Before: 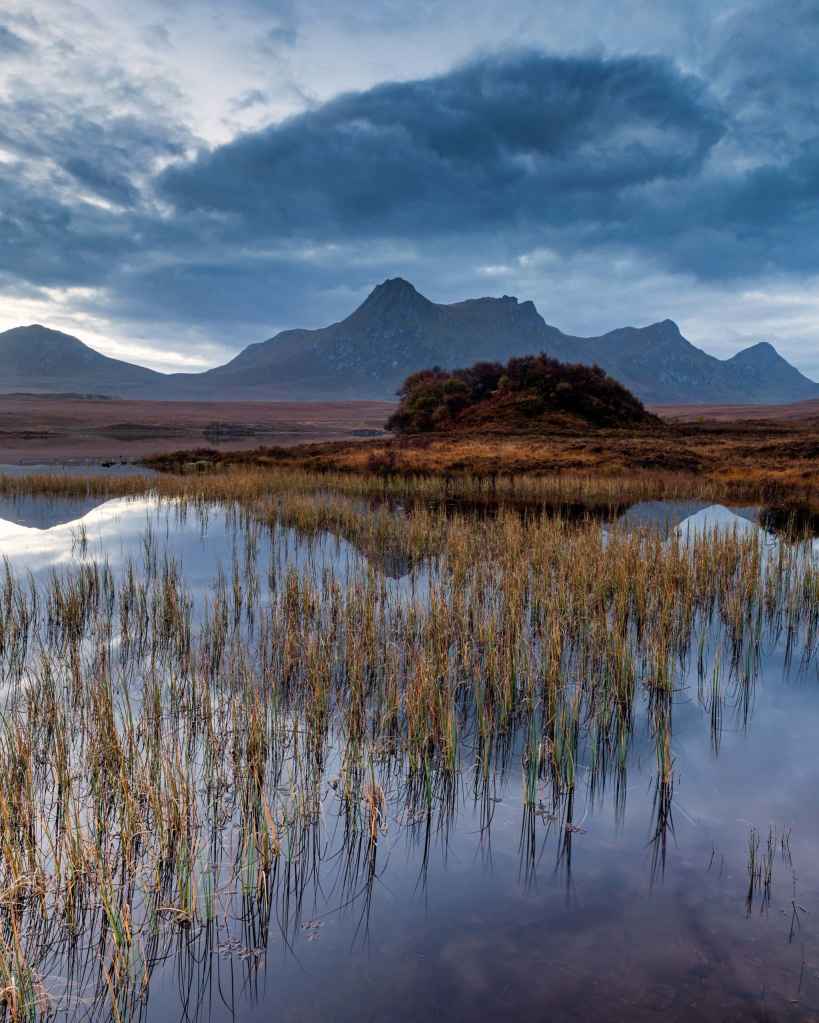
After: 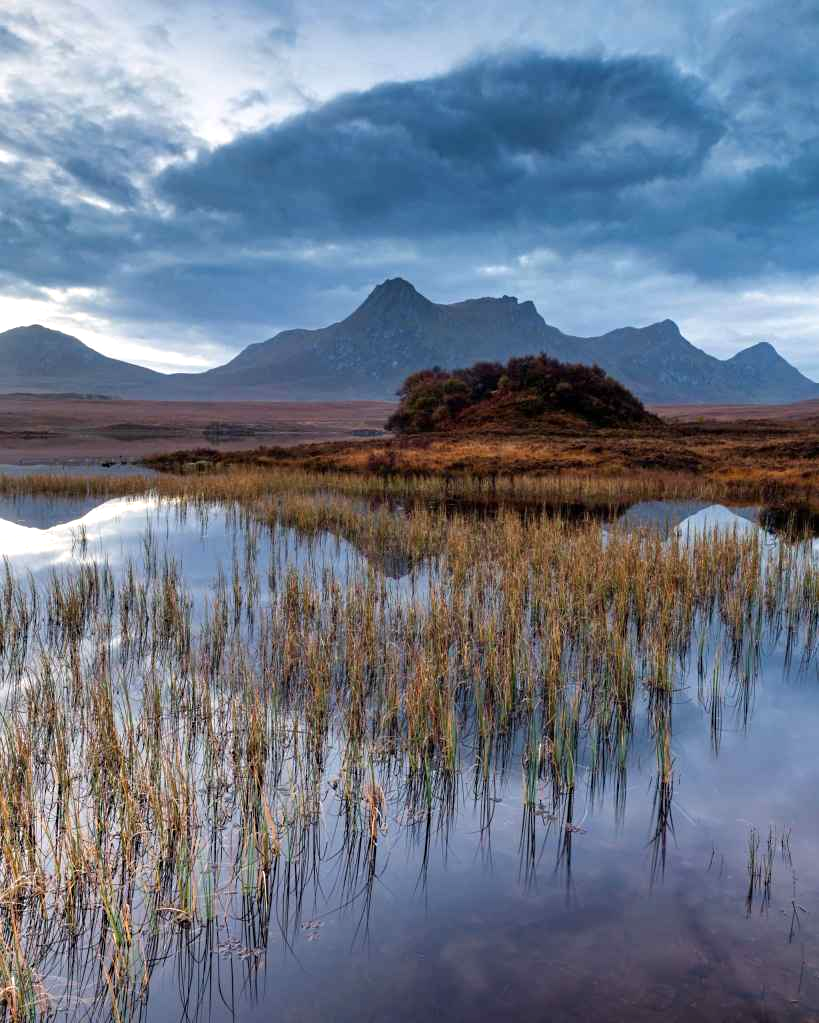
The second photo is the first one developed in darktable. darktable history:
shadows and highlights: radius 334.93, shadows 63.48, highlights 6.06, compress 87.7%, highlights color adjustment 39.73%, soften with gaussian
exposure: exposure 0.376 EV, compensate highlight preservation false
sharpen: radius 5.325, amount 0.312, threshold 26.433
